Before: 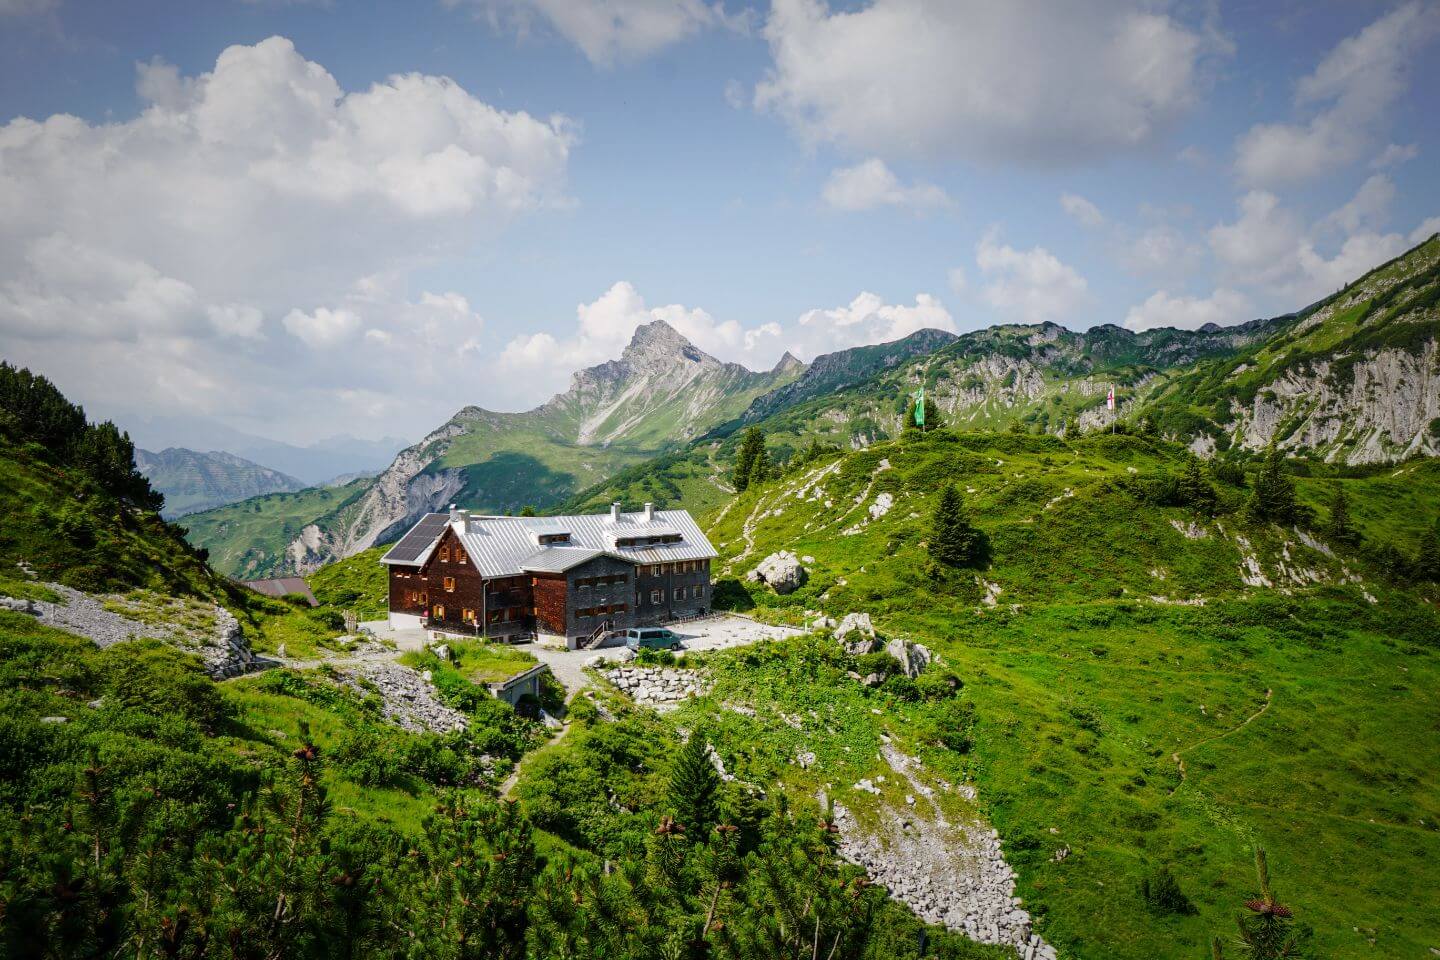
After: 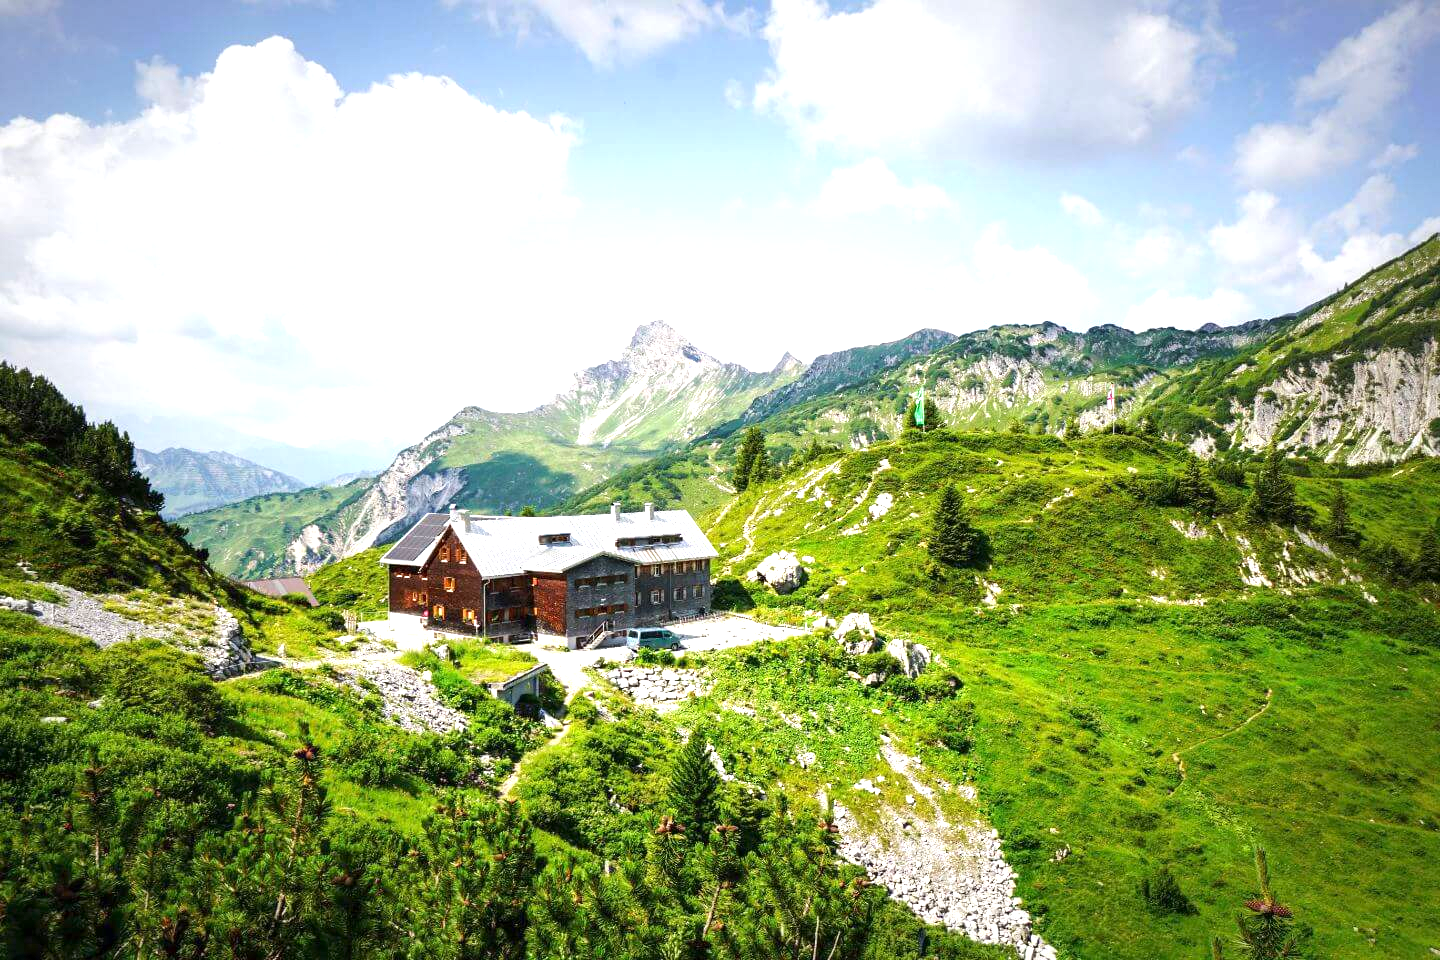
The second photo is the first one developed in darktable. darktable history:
exposure: exposure 1.205 EV, compensate exposure bias true, compensate highlight preservation false
